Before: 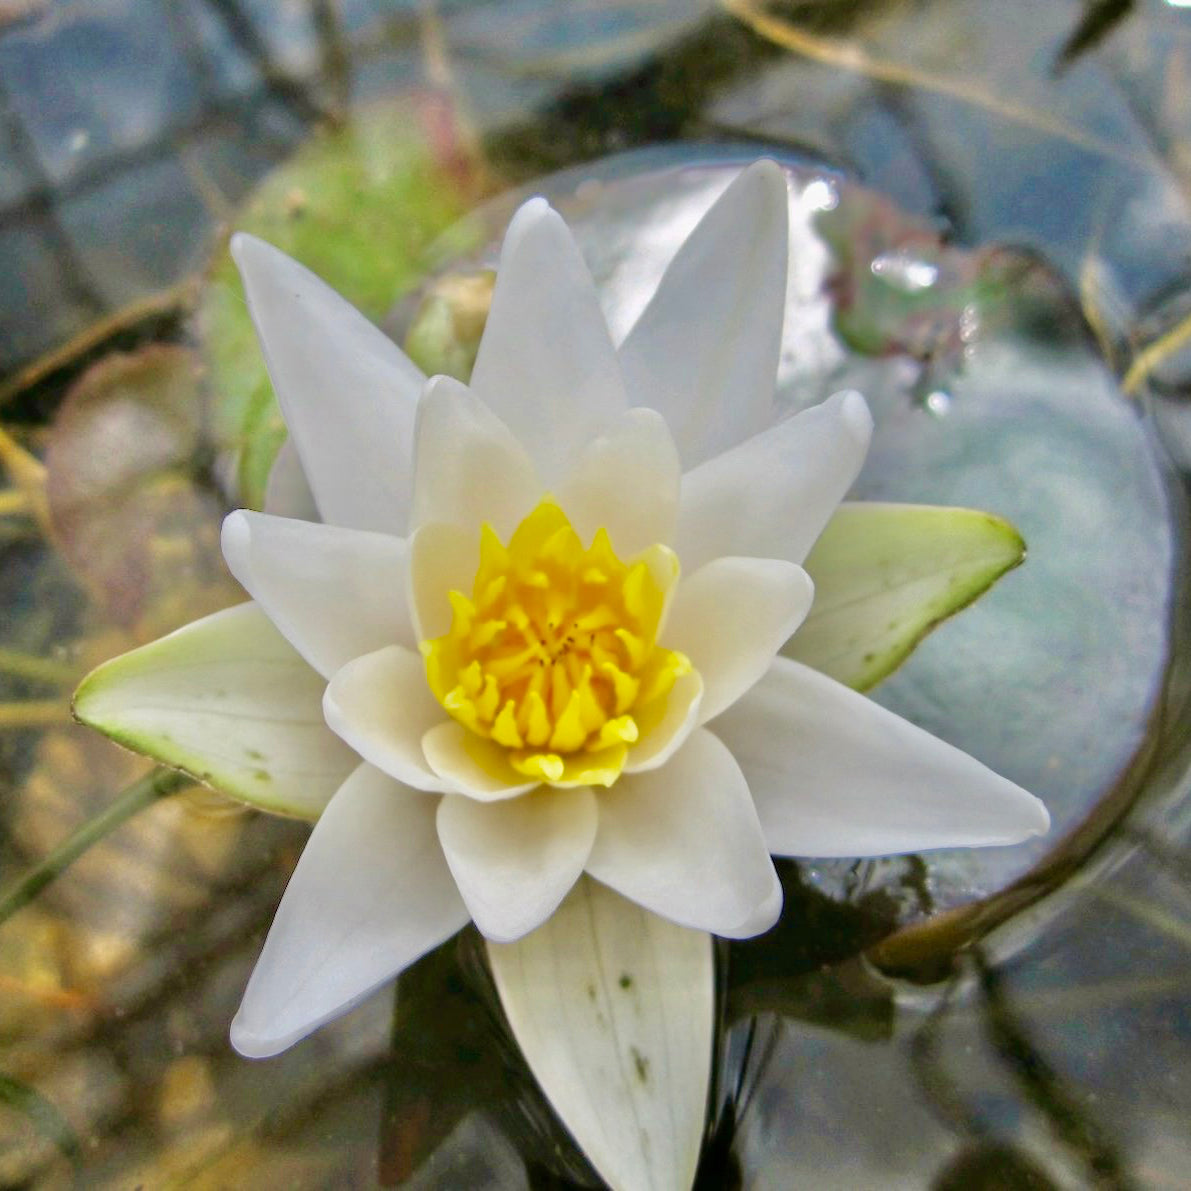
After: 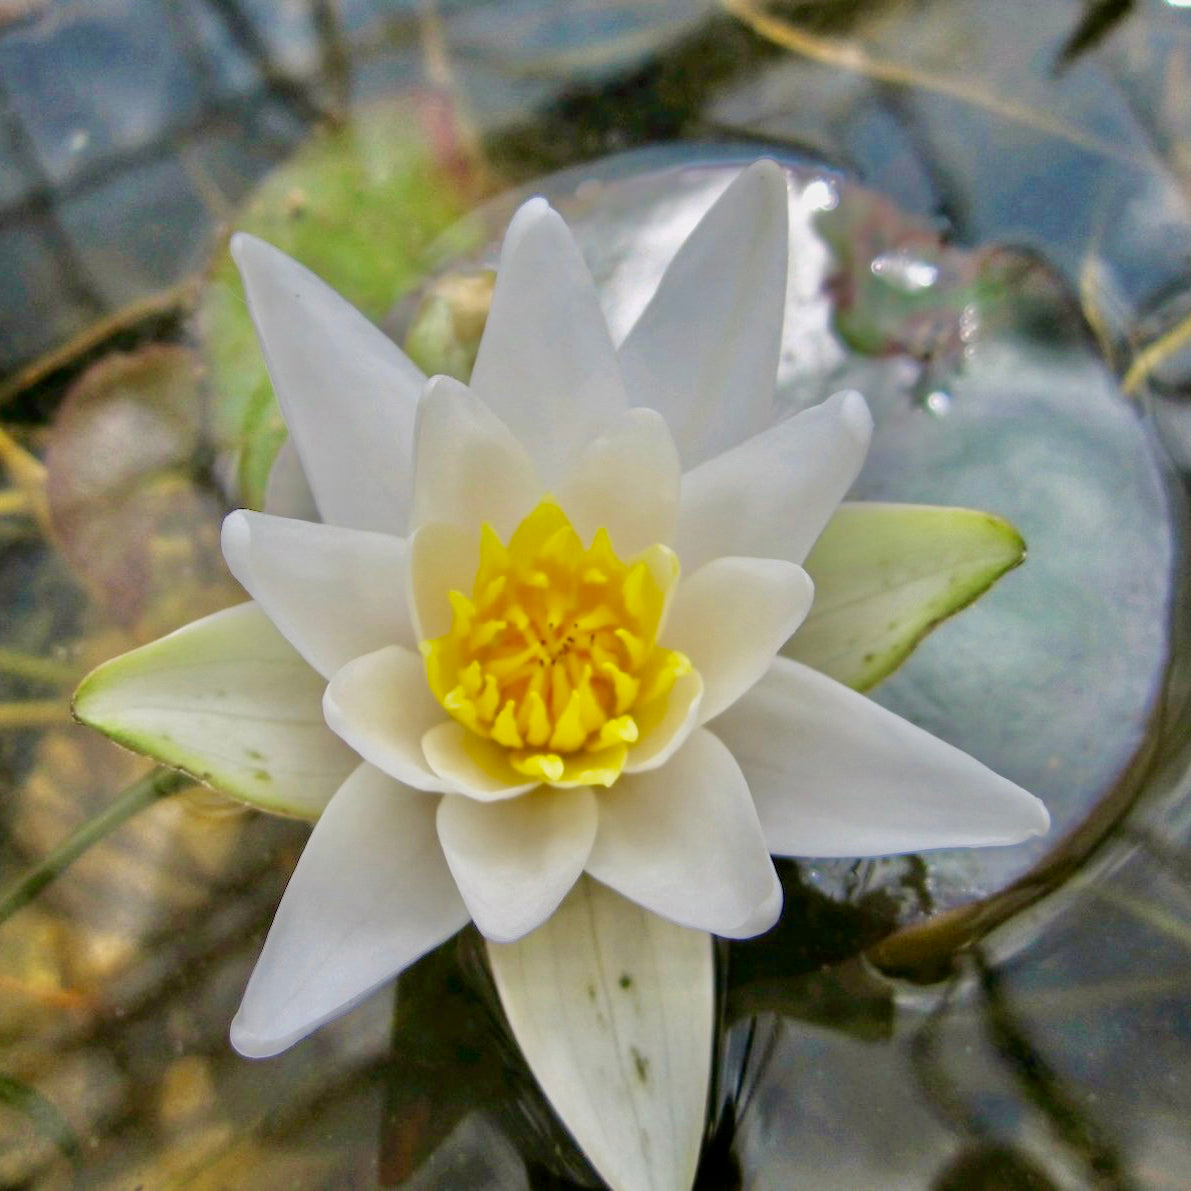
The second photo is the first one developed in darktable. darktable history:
exposure: black level correction 0.002, exposure -0.107 EV, compensate highlight preservation false
